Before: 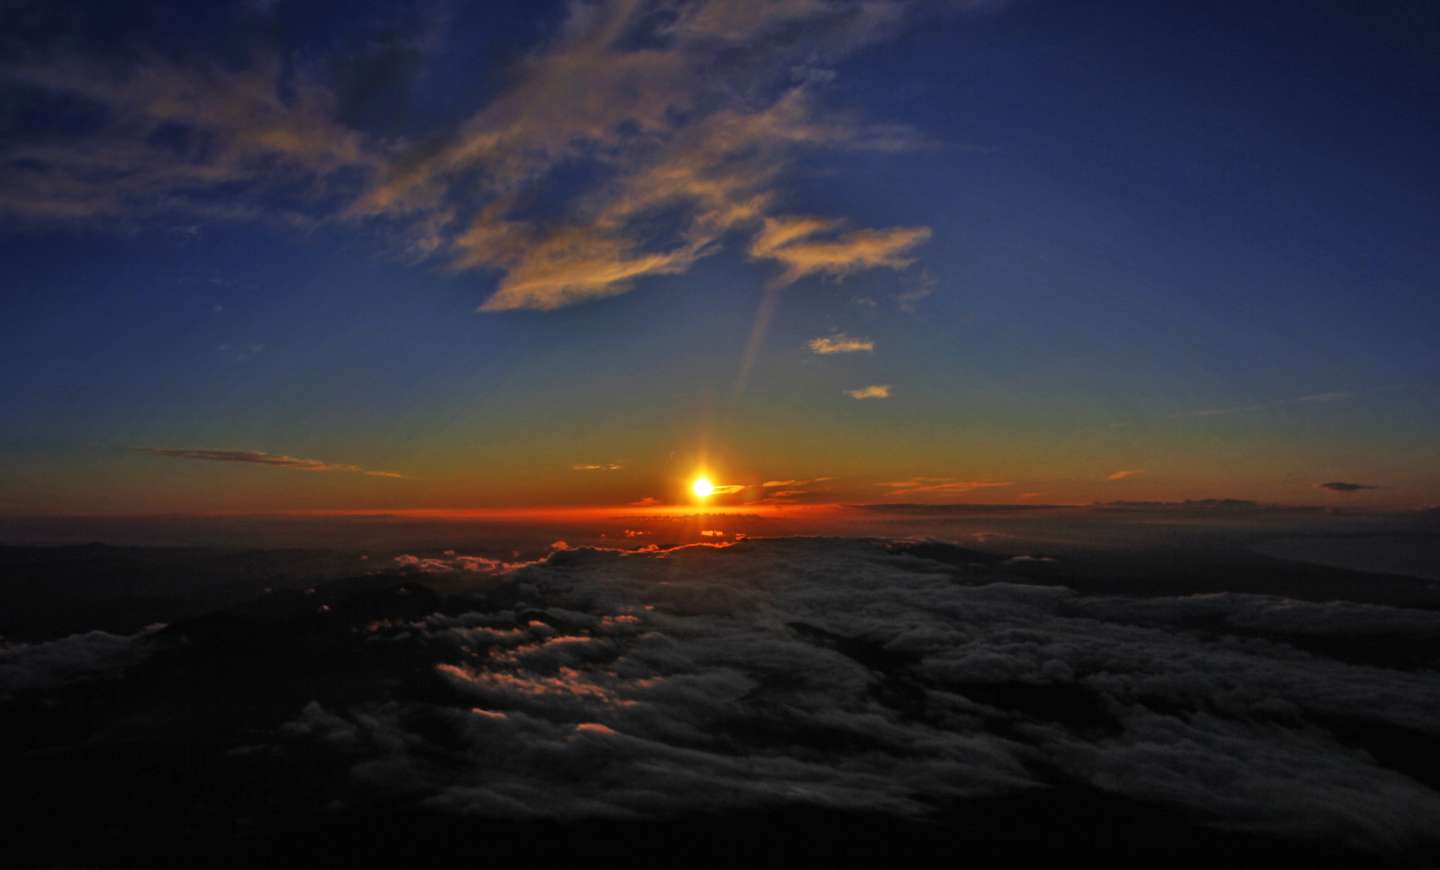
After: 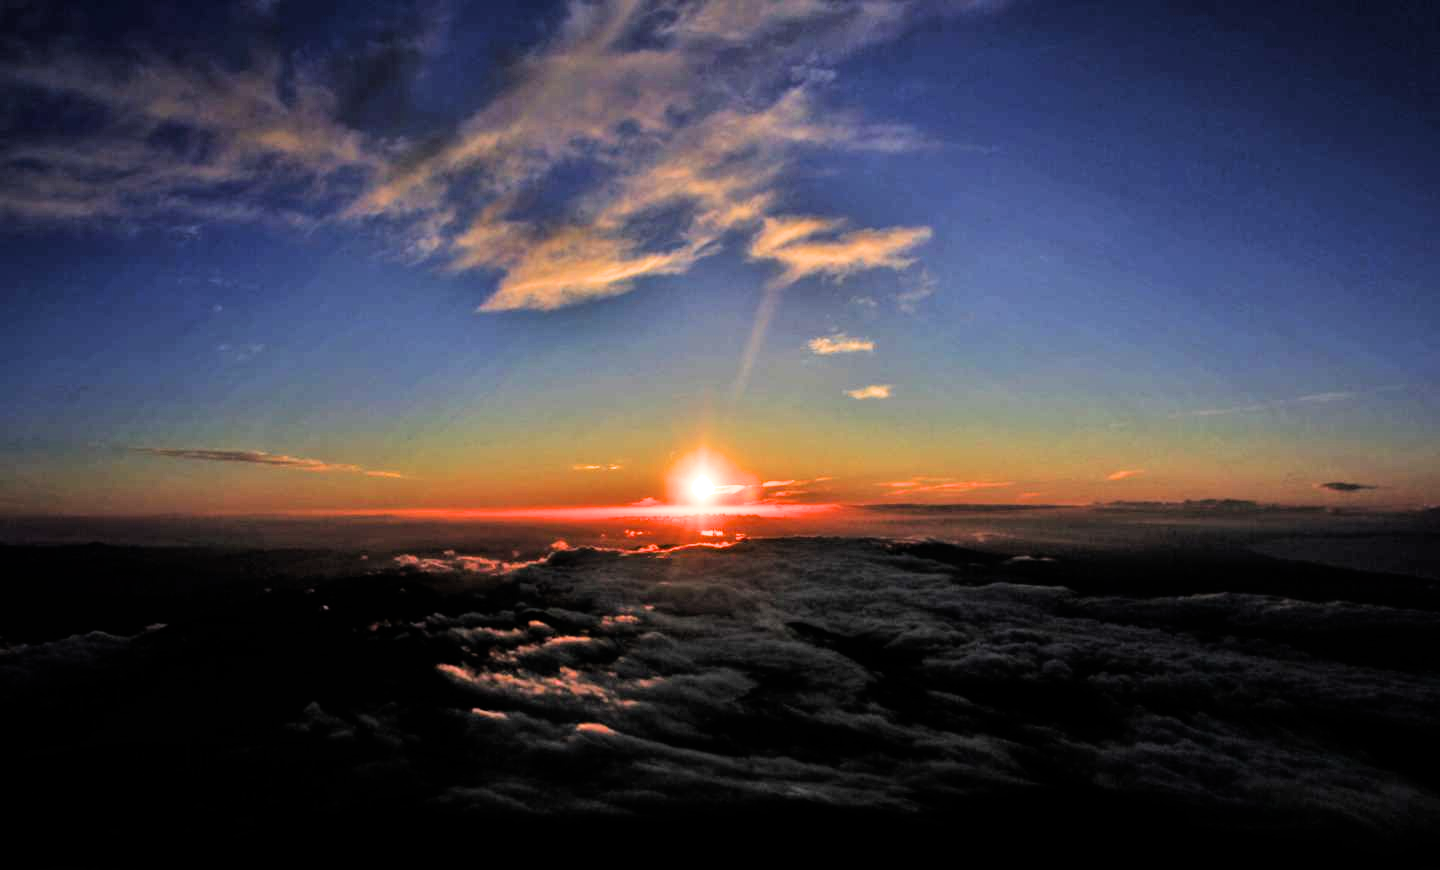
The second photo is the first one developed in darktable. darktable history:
filmic rgb: black relative exposure -5 EV, white relative exposure 3.5 EV, hardness 3.19, contrast 1.4, highlights saturation mix -30%
exposure: black level correction 0, exposure 1.388 EV, compensate exposure bias true, compensate highlight preservation false
